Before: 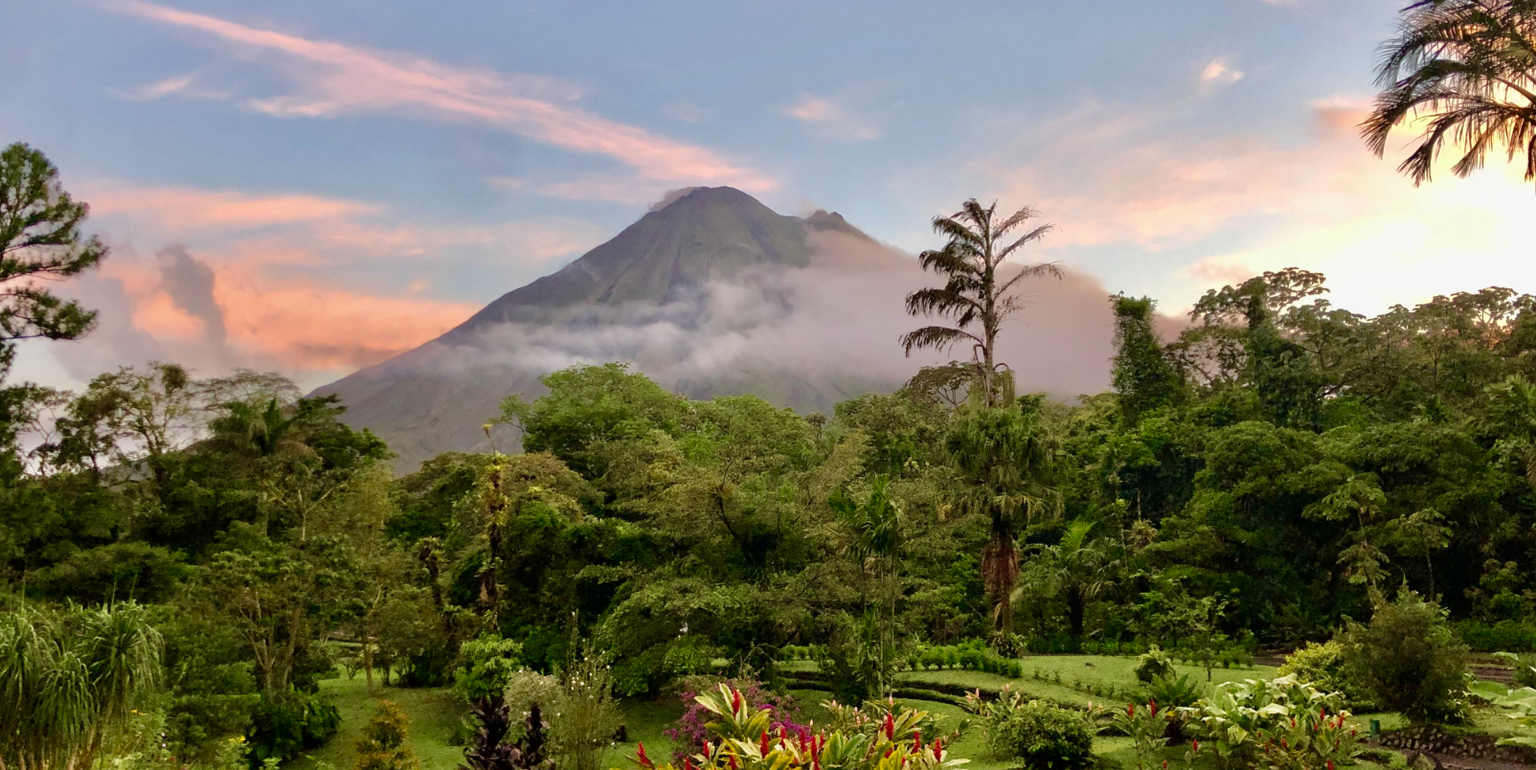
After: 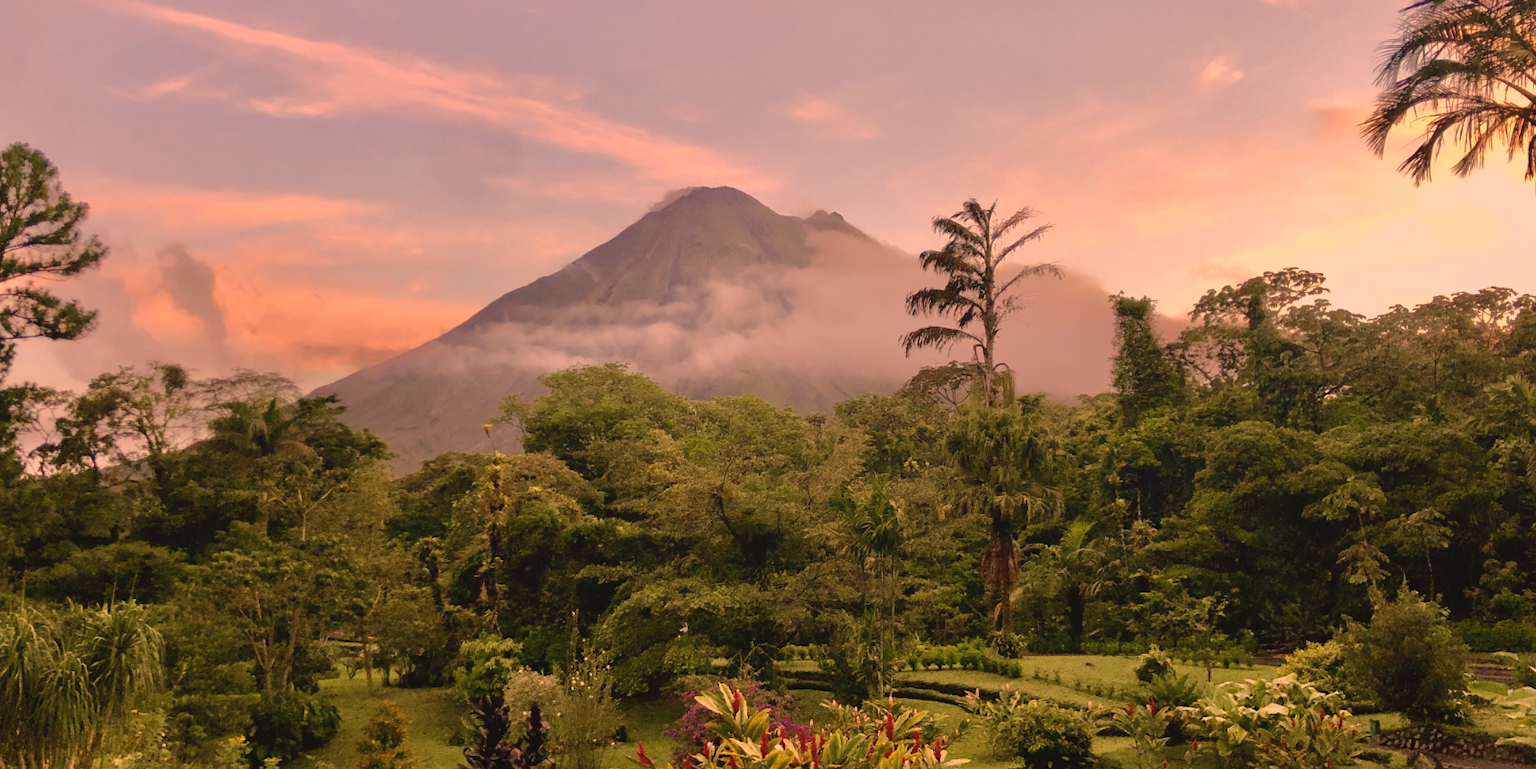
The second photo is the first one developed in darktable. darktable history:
local contrast: highlights 68%, shadows 68%, detail 82%, midtone range 0.325
color correction: highlights a* 40, highlights b* 40, saturation 0.69
